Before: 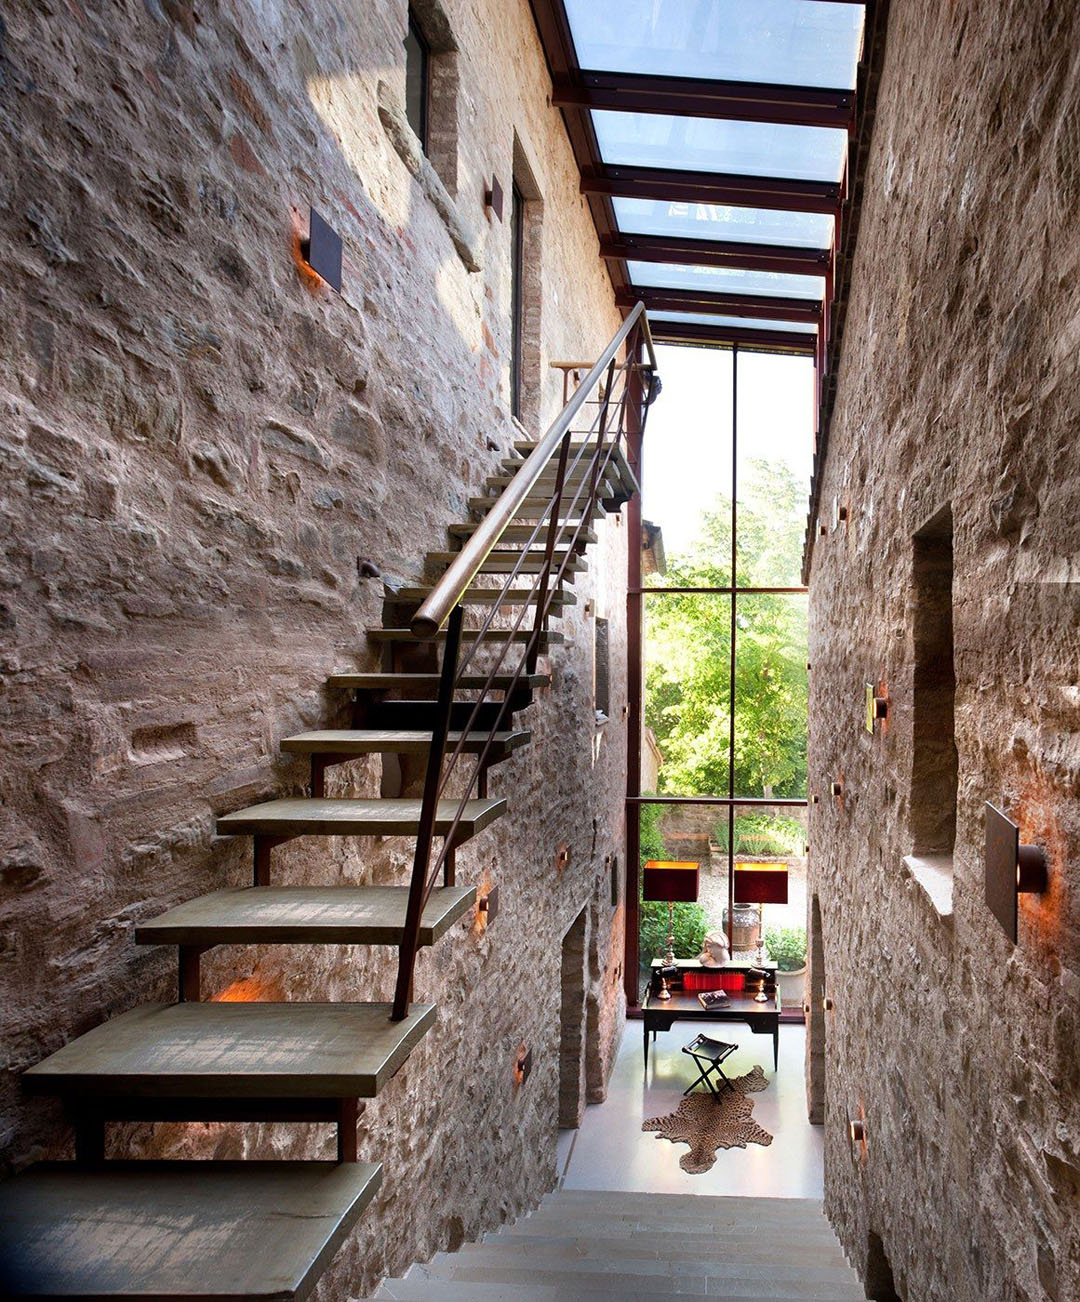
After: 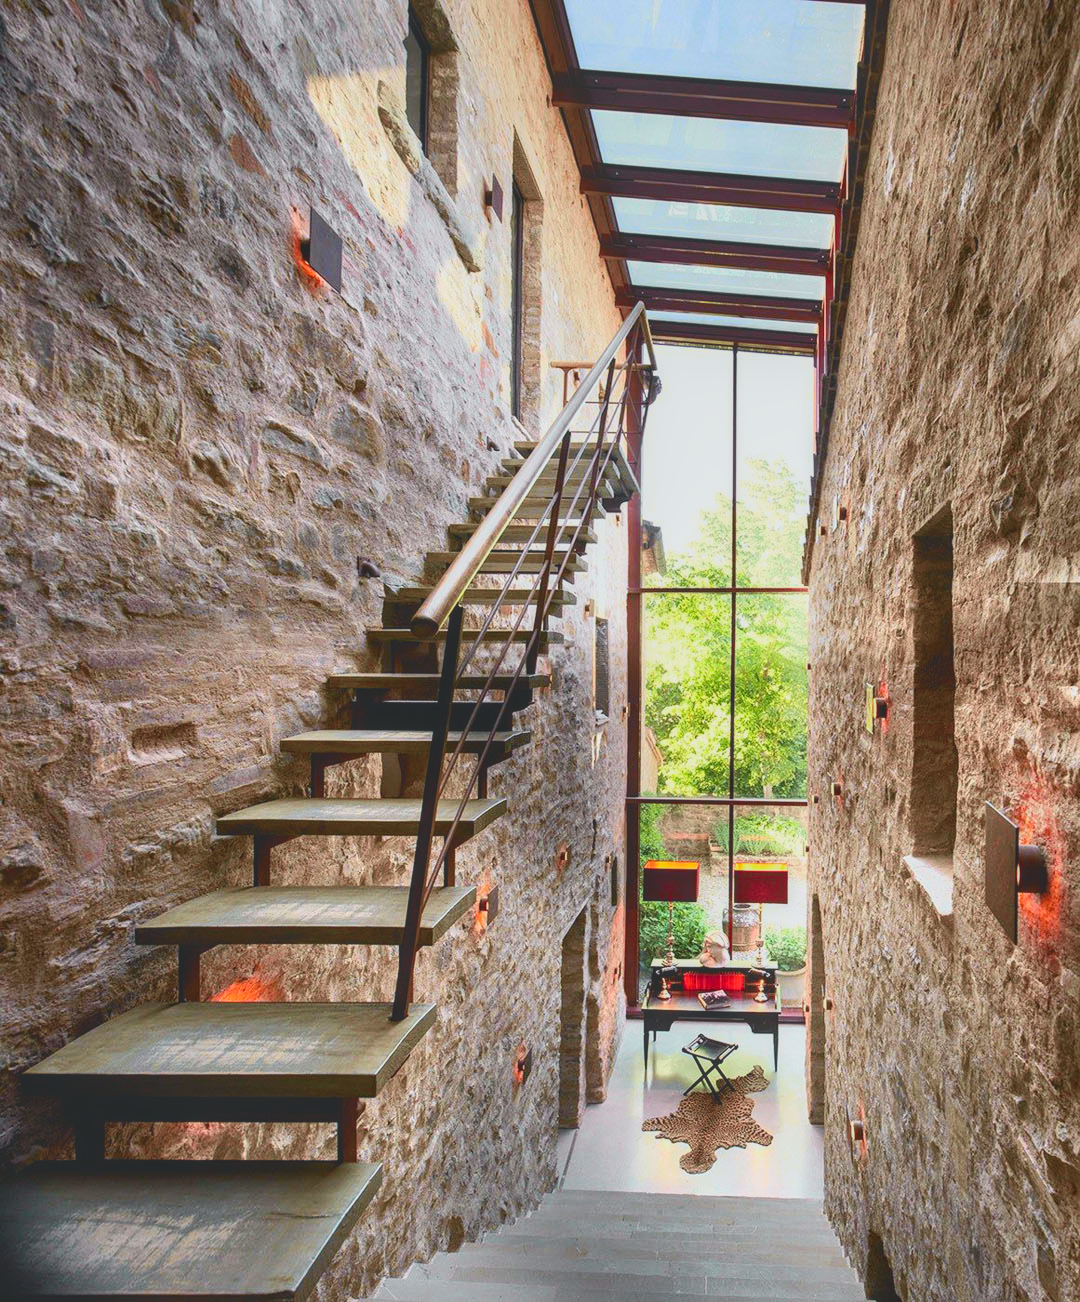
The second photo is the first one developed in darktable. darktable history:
local contrast: detail 130%
contrast brightness saturation: contrast -0.28
tone curve: curves: ch0 [(0, 0.11) (0.181, 0.223) (0.405, 0.46) (0.456, 0.528) (0.634, 0.728) (0.877, 0.89) (0.984, 0.935)]; ch1 [(0, 0.052) (0.443, 0.43) (0.492, 0.485) (0.566, 0.579) (0.595, 0.625) (0.608, 0.654) (0.65, 0.708) (1, 0.961)]; ch2 [(0, 0) (0.33, 0.301) (0.421, 0.443) (0.447, 0.489) (0.495, 0.492) (0.537, 0.57) (0.586, 0.591) (0.663, 0.686) (1, 1)], color space Lab, independent channels, preserve colors none
